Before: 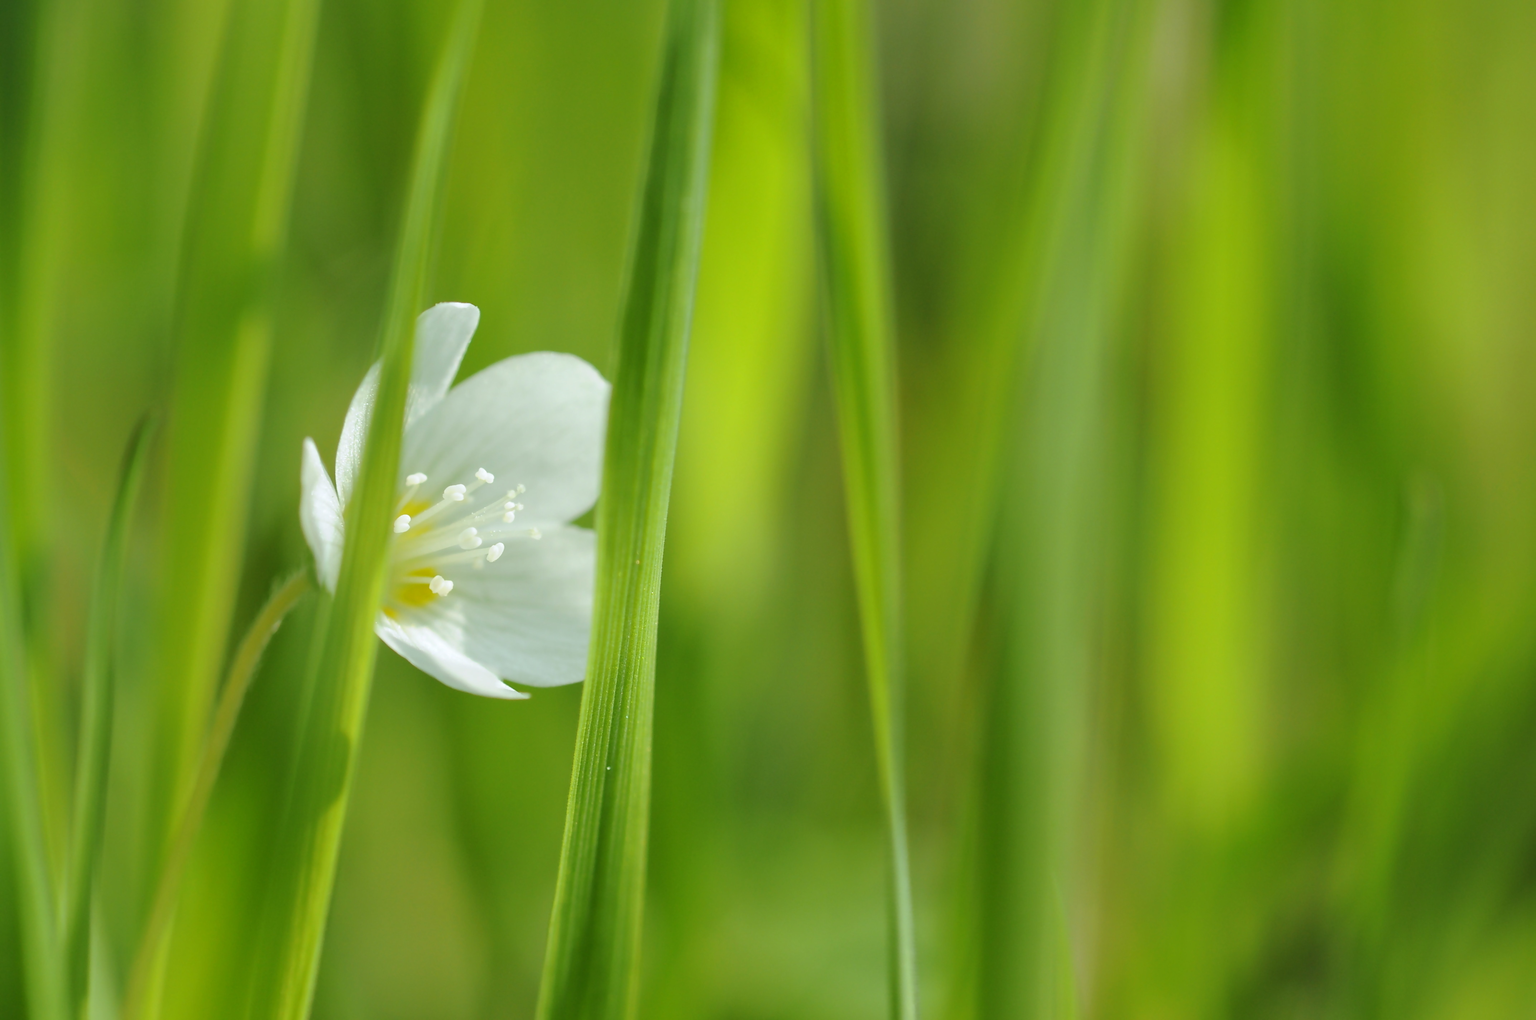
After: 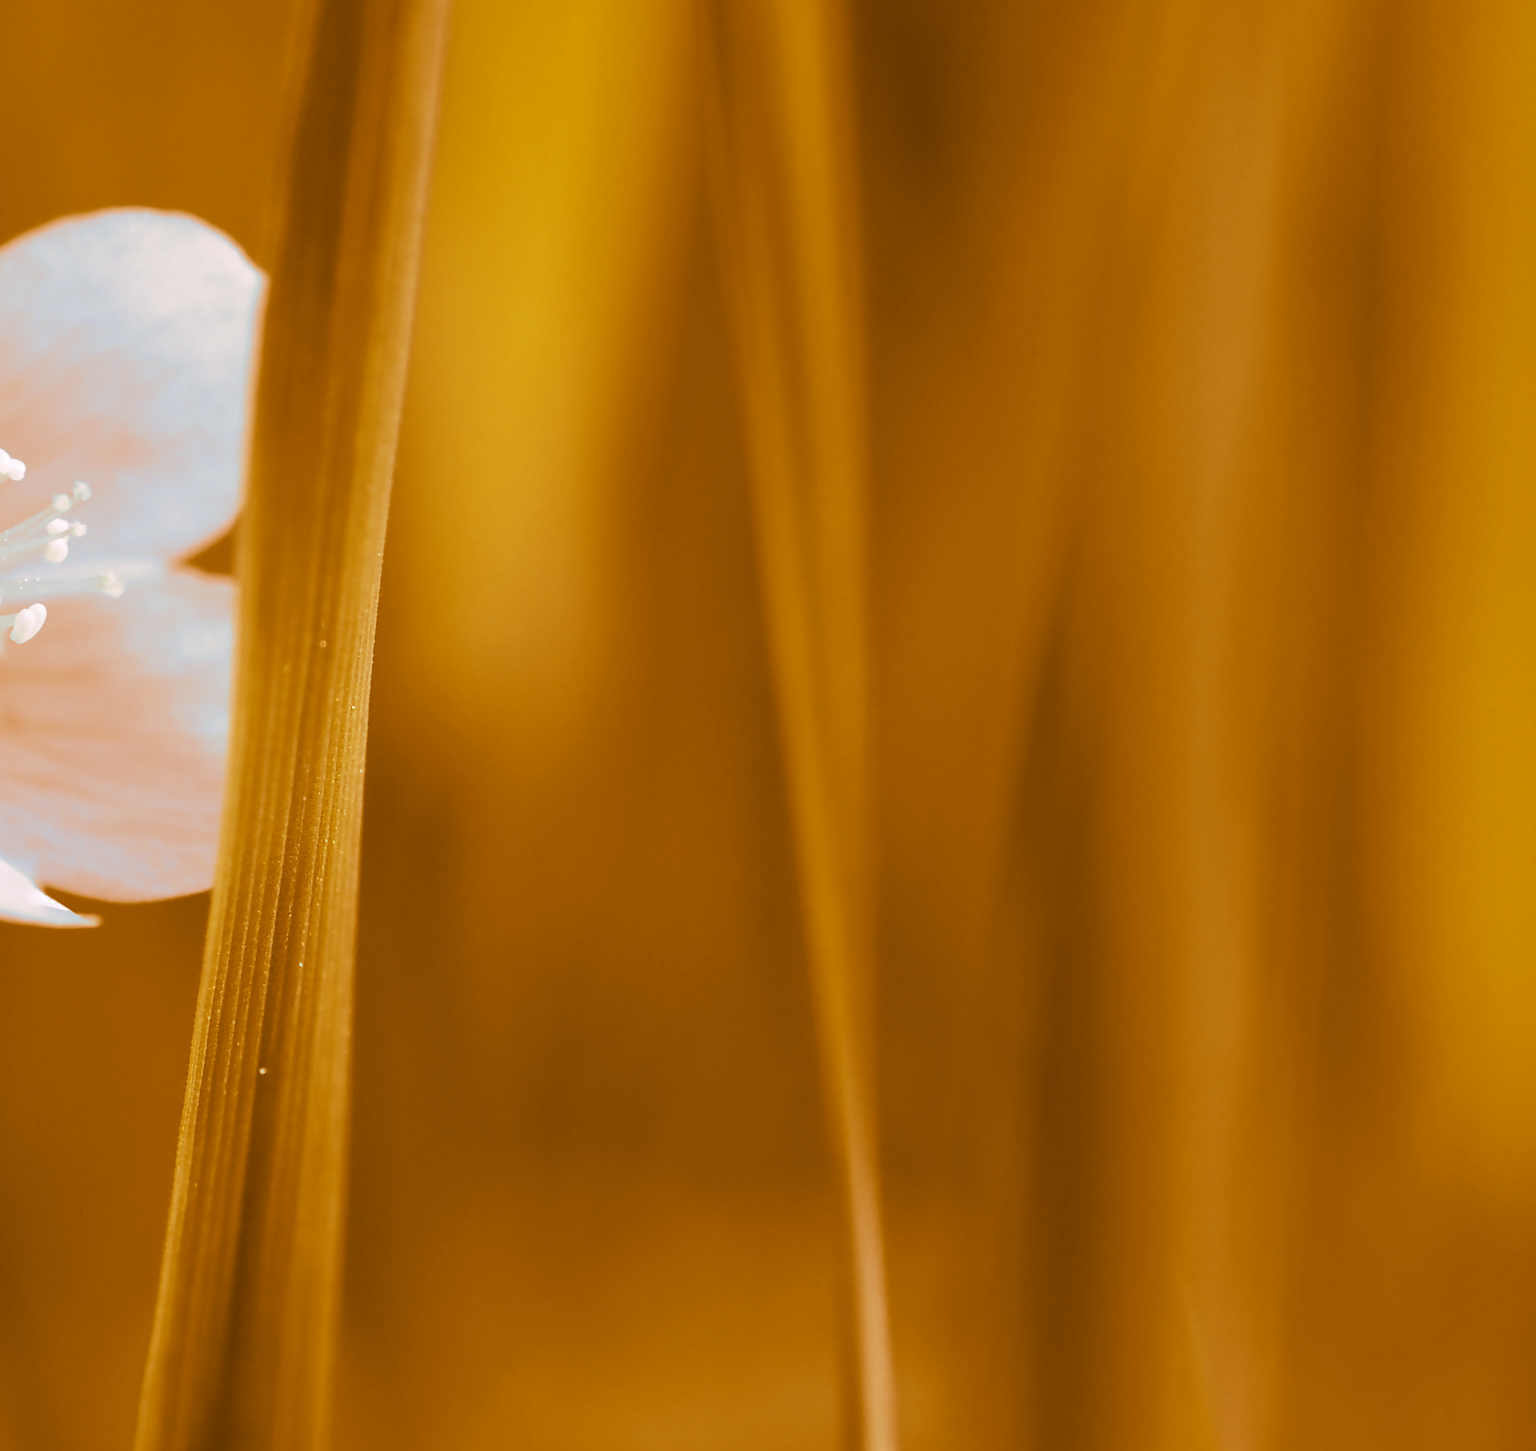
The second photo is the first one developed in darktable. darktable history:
split-toning: shadows › hue 26°, shadows › saturation 0.92, highlights › hue 40°, highlights › saturation 0.92, balance -63, compress 0%
contrast brightness saturation: contrast -0.08, brightness -0.04, saturation -0.11
crop: left 31.379%, top 24.658%, right 20.326%, bottom 6.628%
white balance: red 1.066, blue 1.119
